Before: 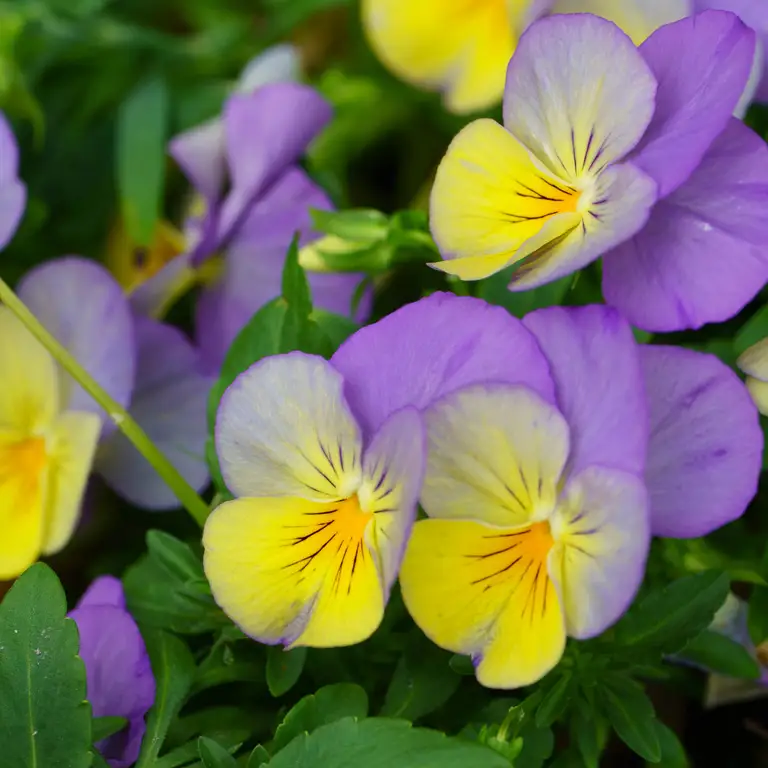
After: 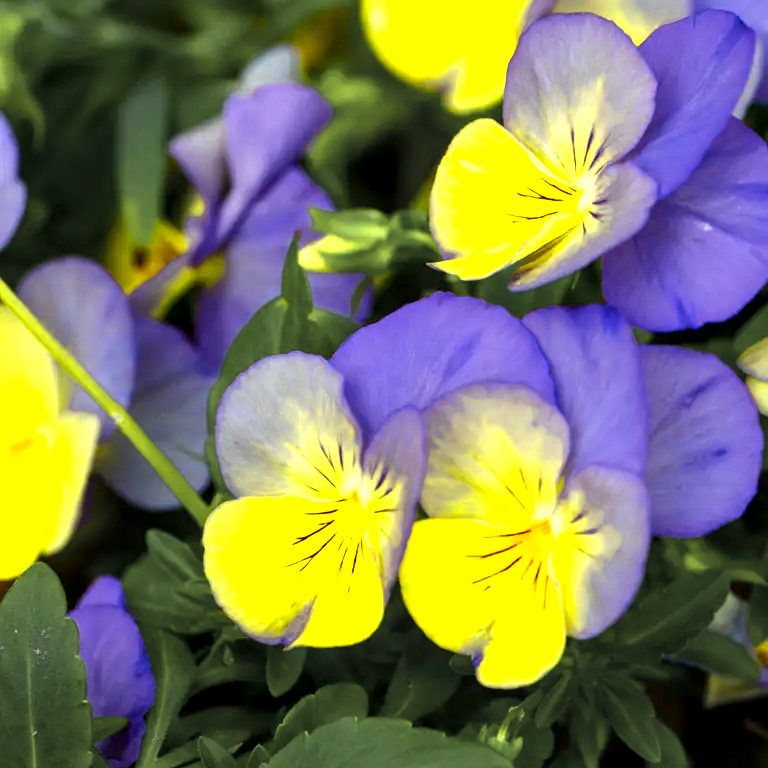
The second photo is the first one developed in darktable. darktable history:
local contrast: detail 130%
color balance rgb: linear chroma grading › global chroma 15%, perceptual saturation grading › global saturation 30%
color zones: curves: ch0 [(0.004, 0.306) (0.107, 0.448) (0.252, 0.656) (0.41, 0.398) (0.595, 0.515) (0.768, 0.628)]; ch1 [(0.07, 0.323) (0.151, 0.452) (0.252, 0.608) (0.346, 0.221) (0.463, 0.189) (0.61, 0.368) (0.735, 0.395) (0.921, 0.412)]; ch2 [(0, 0.476) (0.132, 0.512) (0.243, 0.512) (0.397, 0.48) (0.522, 0.376) (0.634, 0.536) (0.761, 0.46)]
